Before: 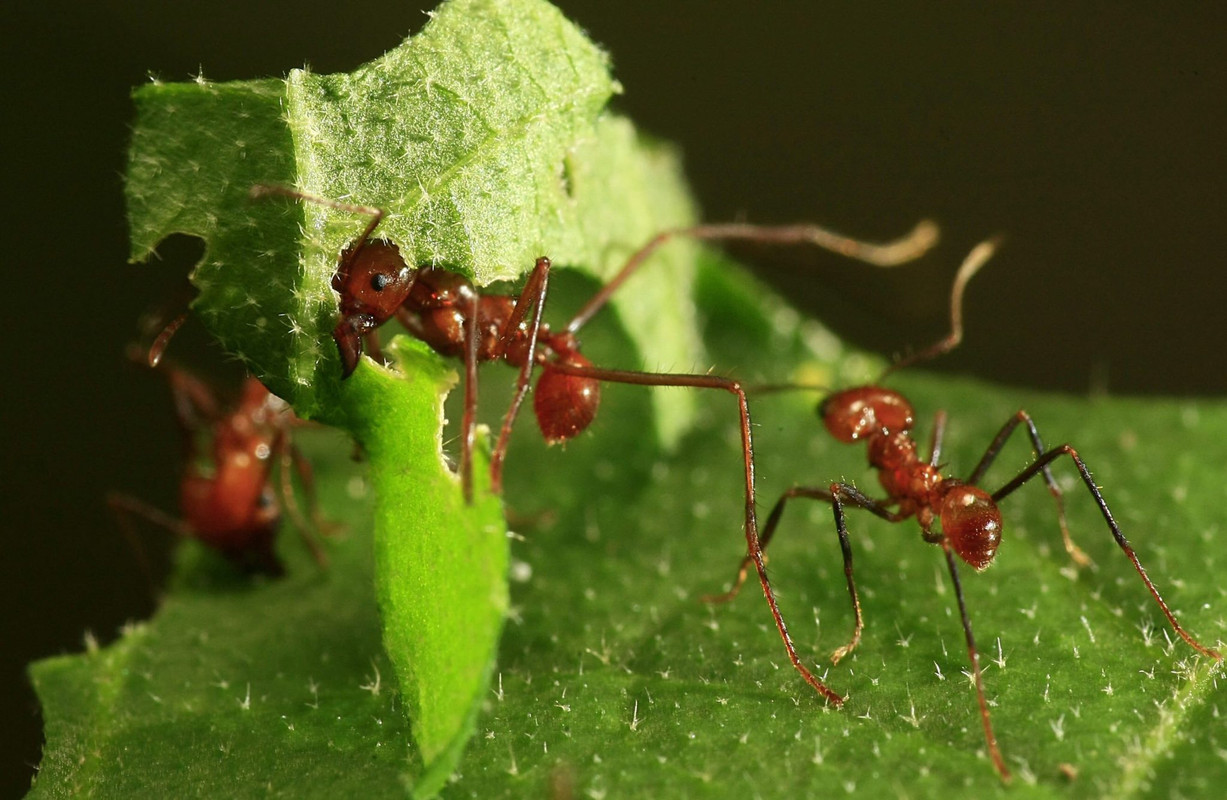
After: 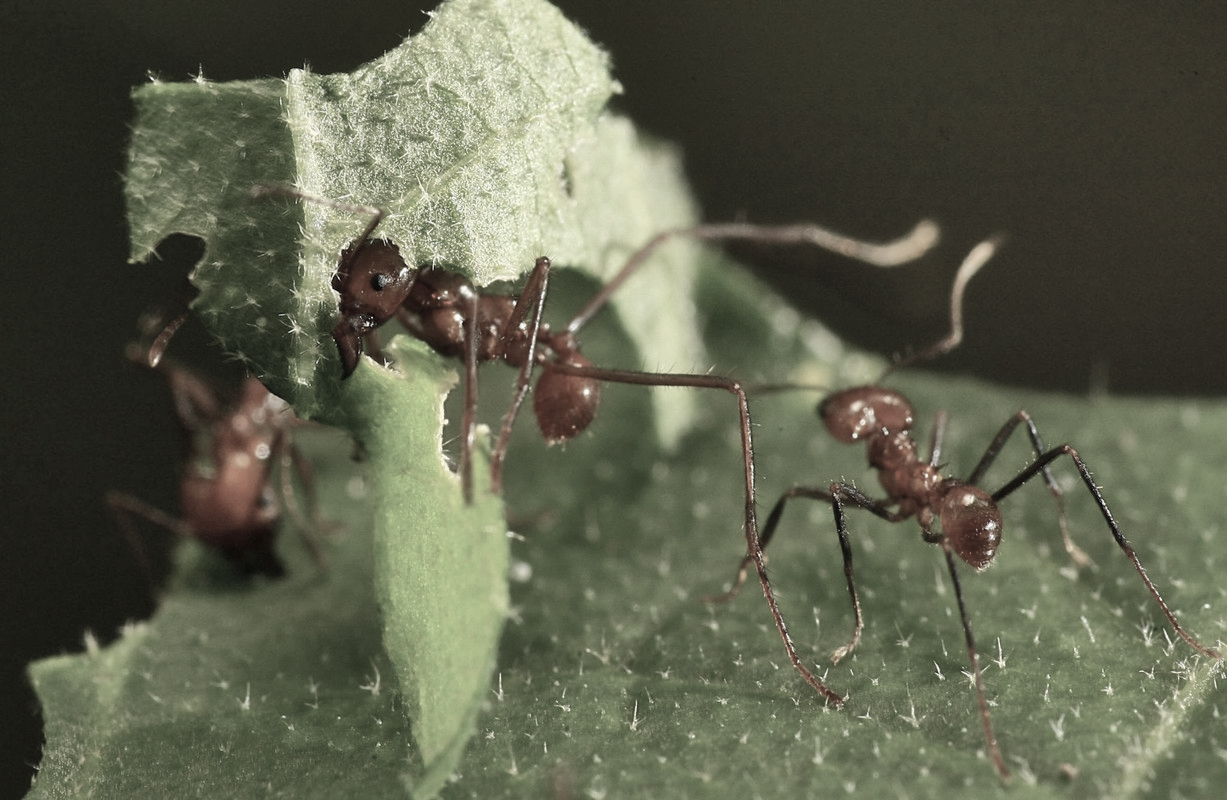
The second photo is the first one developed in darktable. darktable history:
color correction: highlights b* 0.032, saturation 0.322
shadows and highlights: soften with gaussian
